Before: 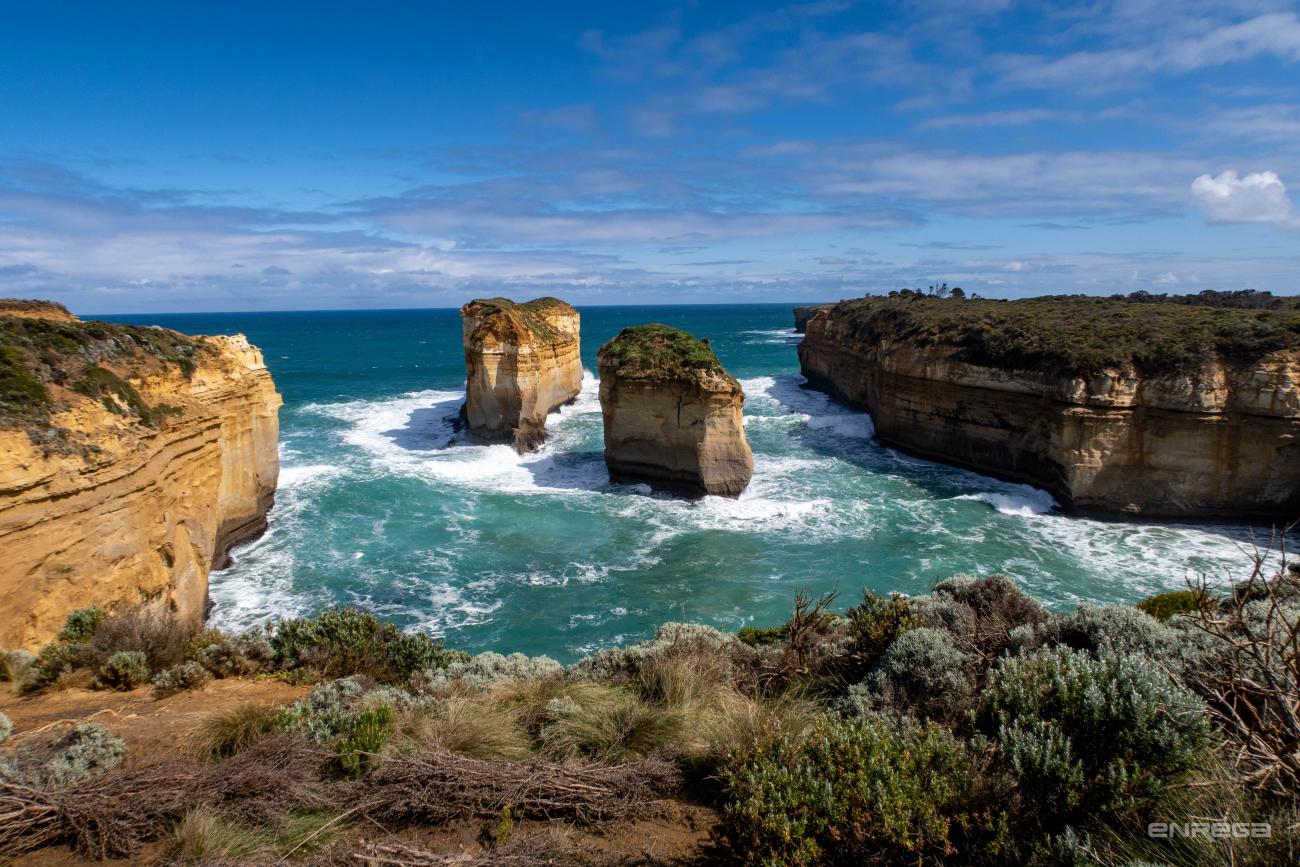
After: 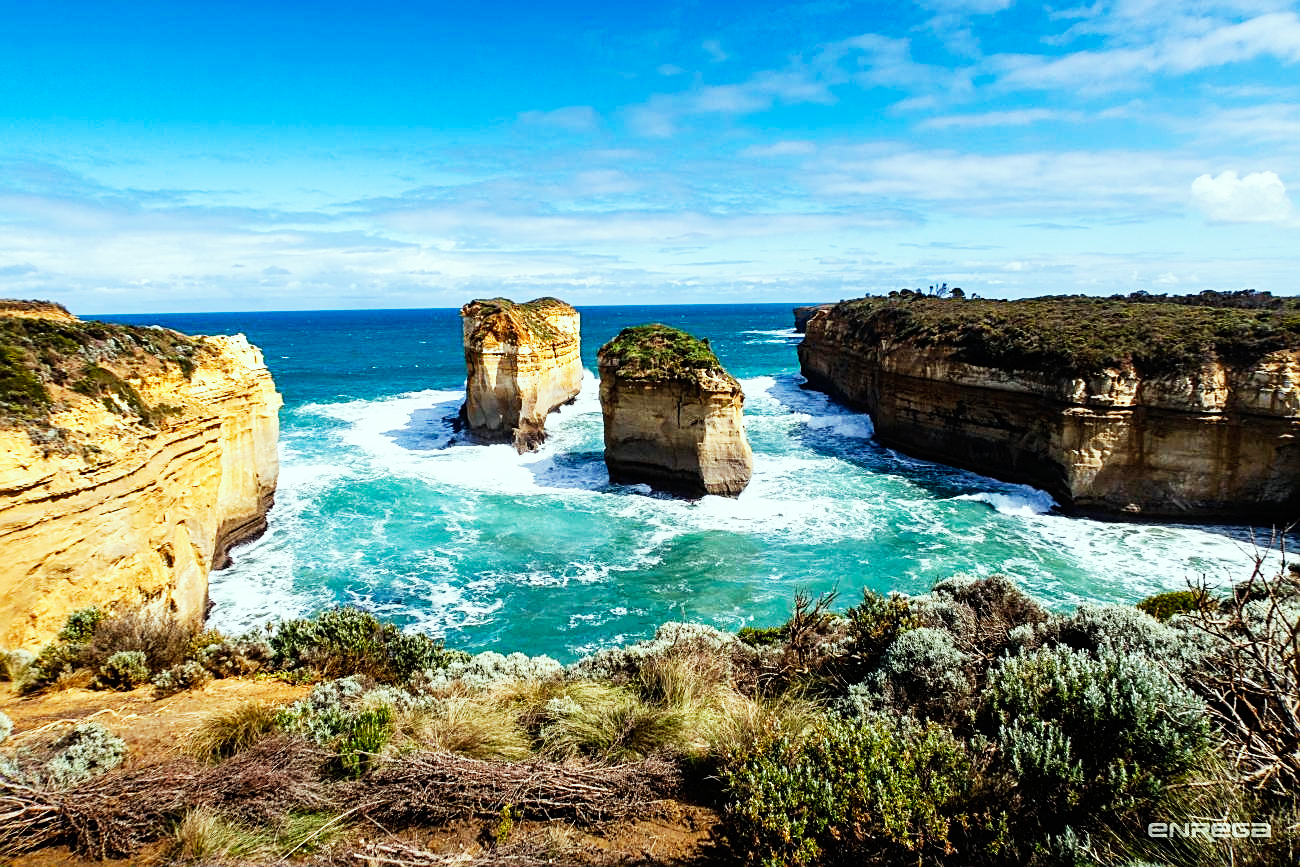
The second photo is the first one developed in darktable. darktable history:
color correction: highlights a* -6.69, highlights b* 0.49
base curve: curves: ch0 [(0, 0) (0.007, 0.004) (0.027, 0.03) (0.046, 0.07) (0.207, 0.54) (0.442, 0.872) (0.673, 0.972) (1, 1)], preserve colors none
sharpen: on, module defaults
